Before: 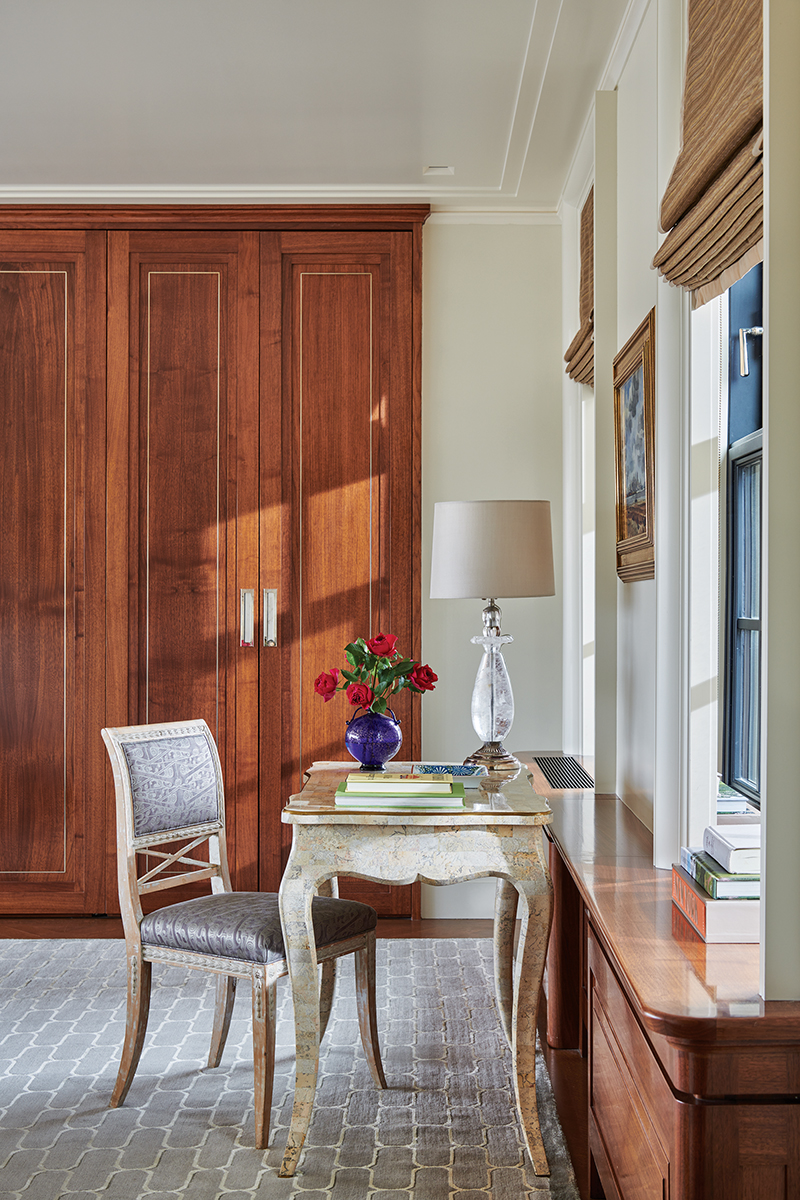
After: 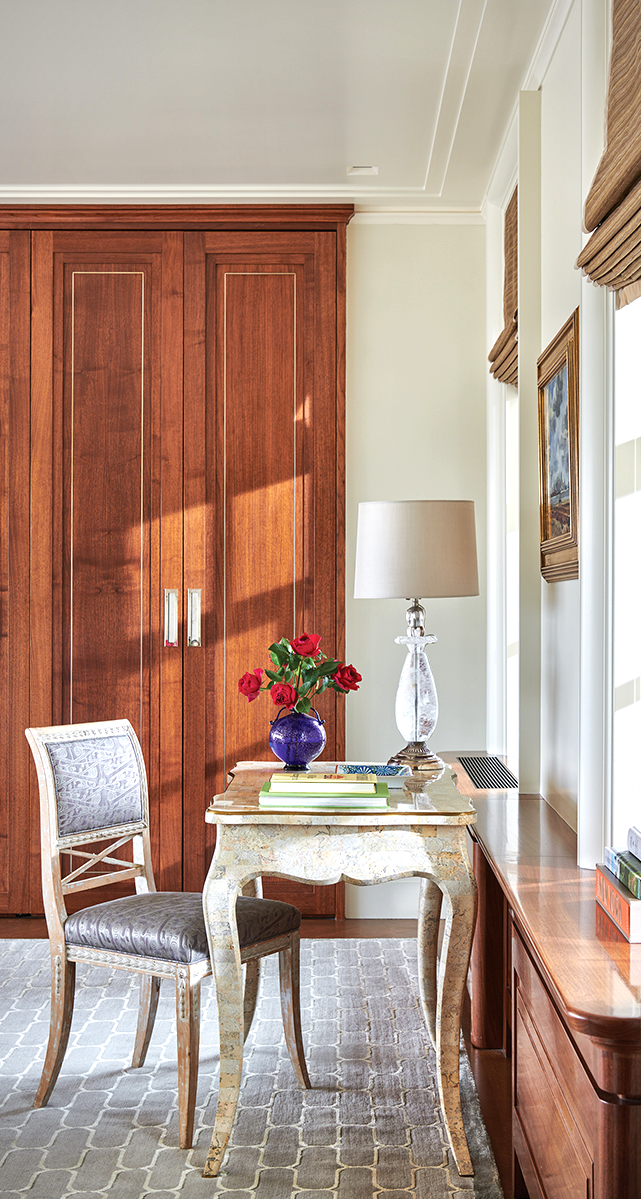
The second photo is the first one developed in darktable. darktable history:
crop and rotate: left 9.597%, right 10.195%
exposure: exposure 0.507 EV, compensate highlight preservation false
vignetting: fall-off start 97%, fall-off radius 100%, width/height ratio 0.609, unbound false
